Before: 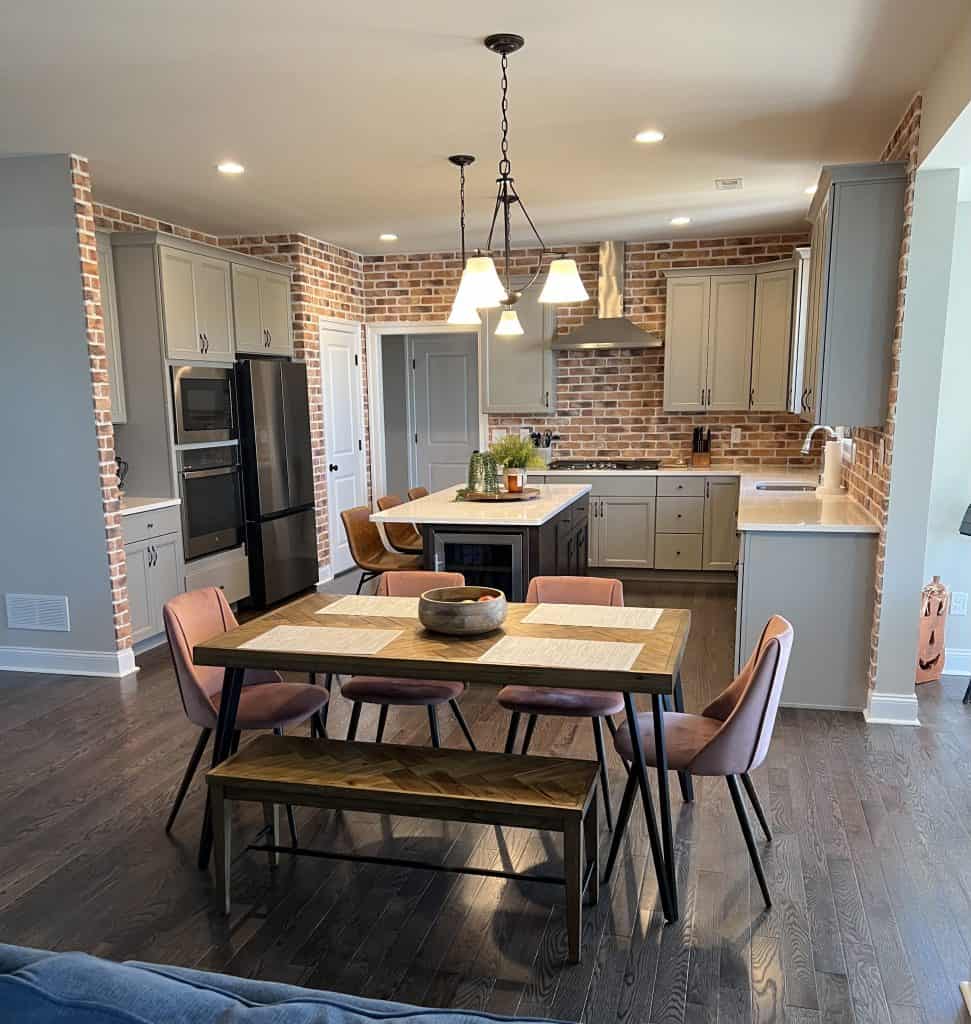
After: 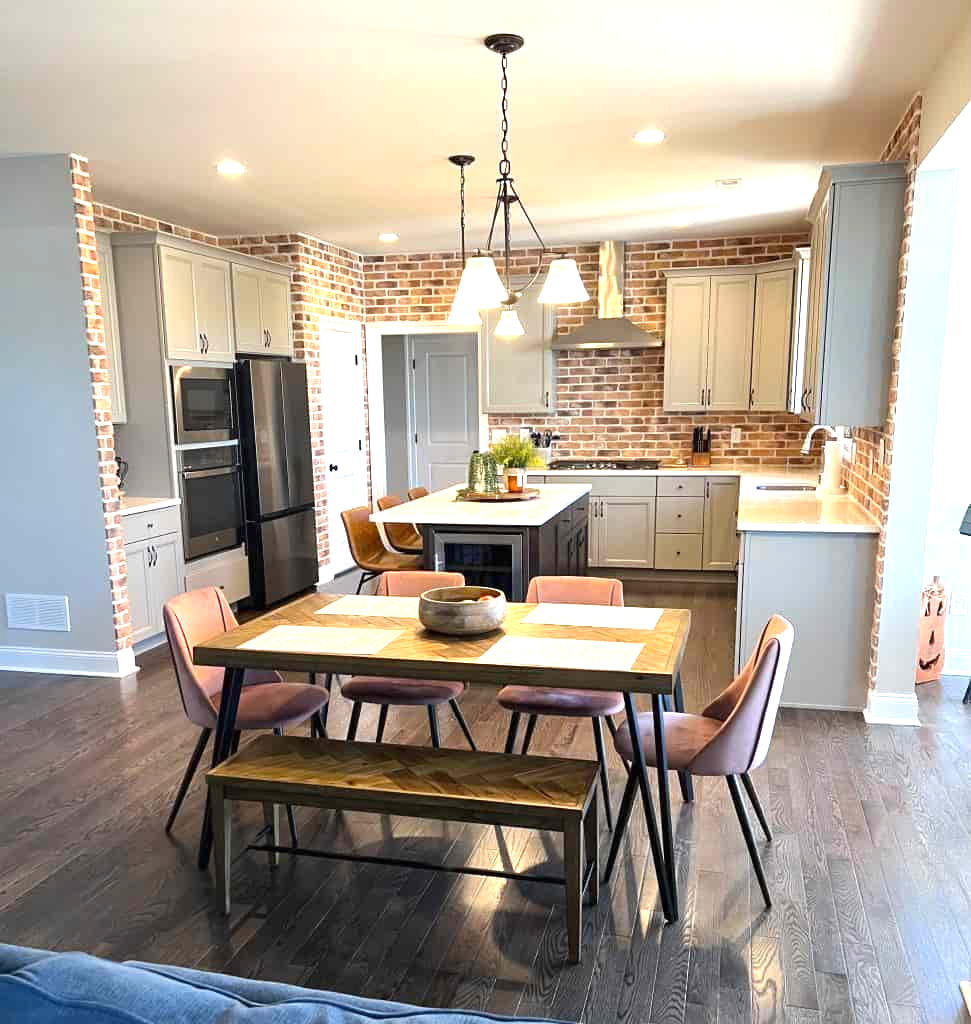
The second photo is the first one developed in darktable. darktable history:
exposure: black level correction 0, exposure 1 EV, compensate exposure bias true, compensate highlight preservation false
color balance: output saturation 110%
